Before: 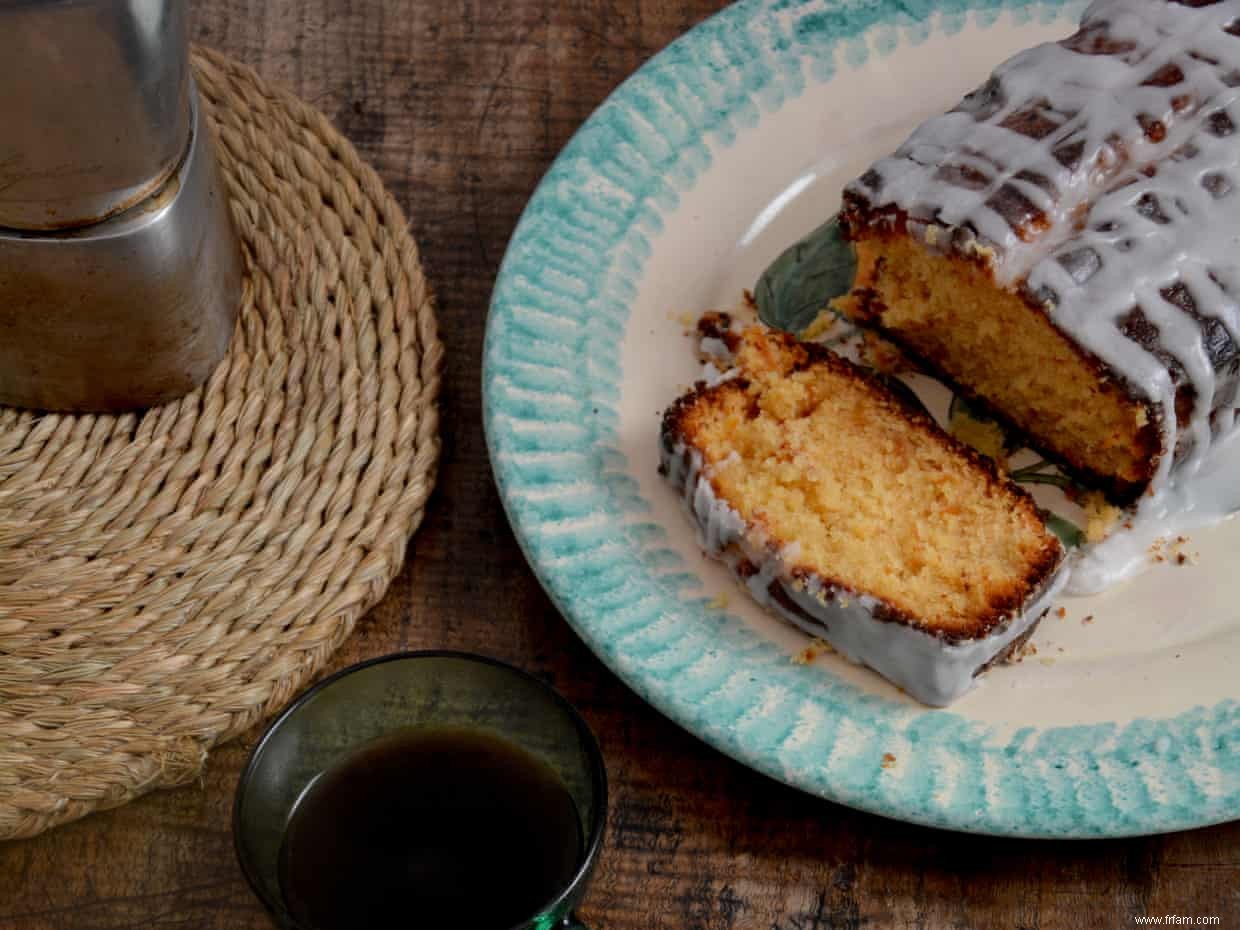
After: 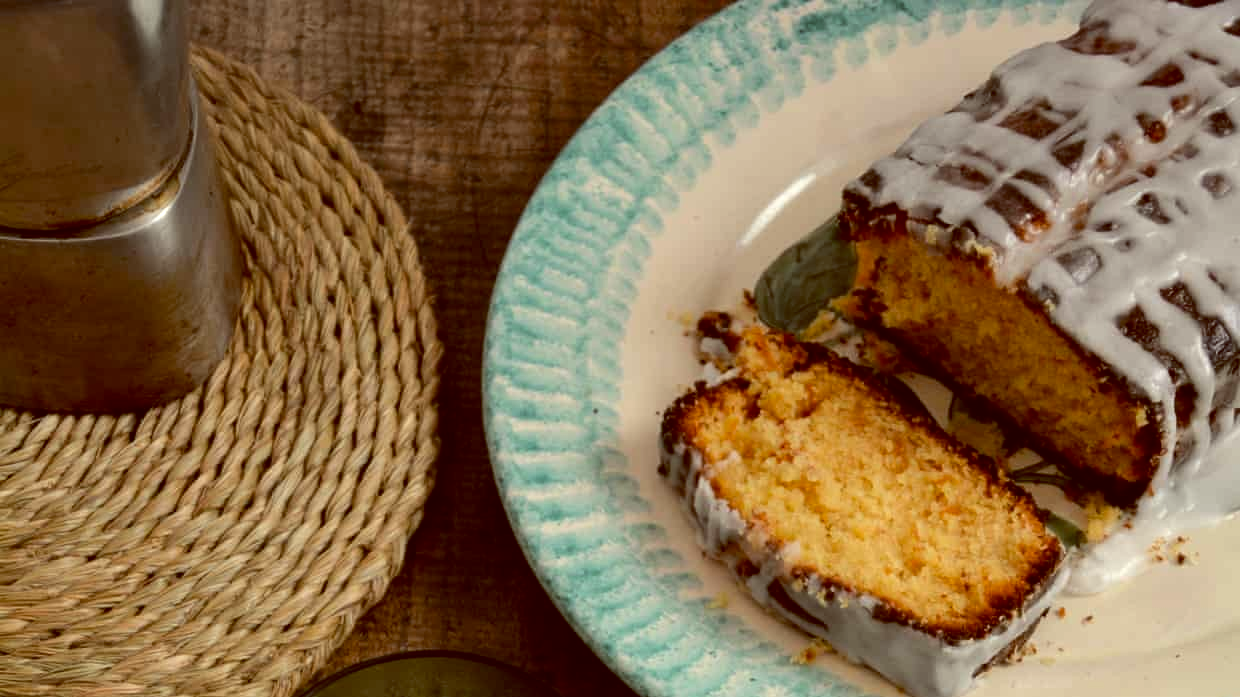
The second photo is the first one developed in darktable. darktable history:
crop: bottom 24.988%
tone equalizer: -8 EV -0.417 EV, -7 EV -0.389 EV, -6 EV -0.333 EV, -5 EV -0.222 EV, -3 EV 0.222 EV, -2 EV 0.333 EV, -1 EV 0.389 EV, +0 EV 0.417 EV, edges refinement/feathering 500, mask exposure compensation -1.57 EV, preserve details no
color balance: lift [1.001, 1.007, 1, 0.993], gamma [1.023, 1.026, 1.01, 0.974], gain [0.964, 1.059, 1.073, 0.927]
